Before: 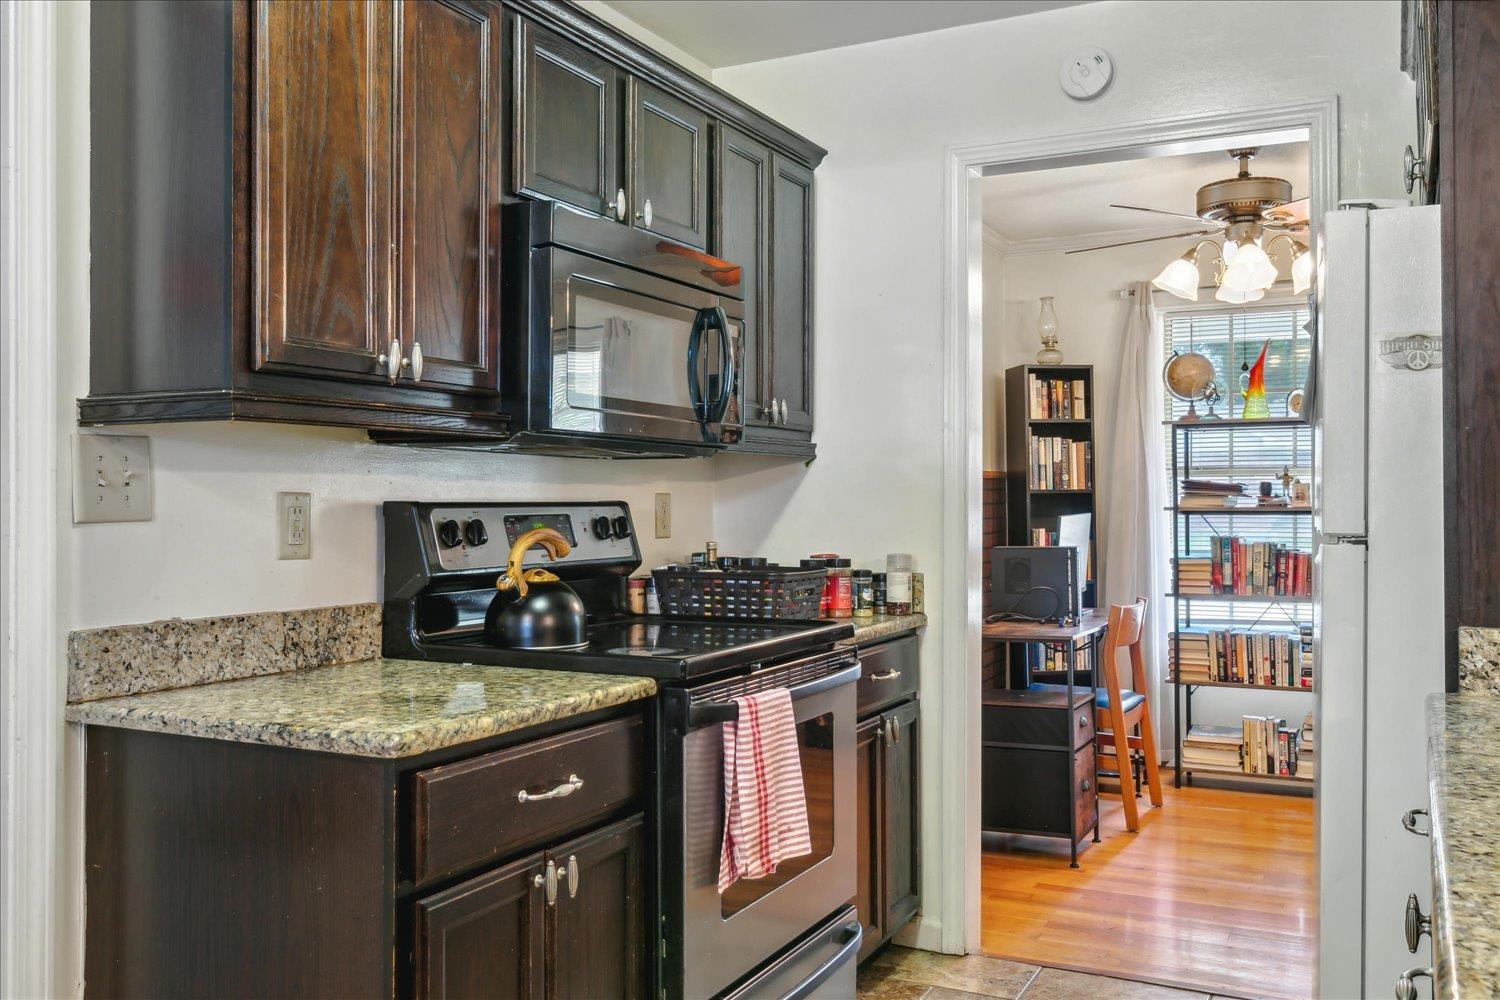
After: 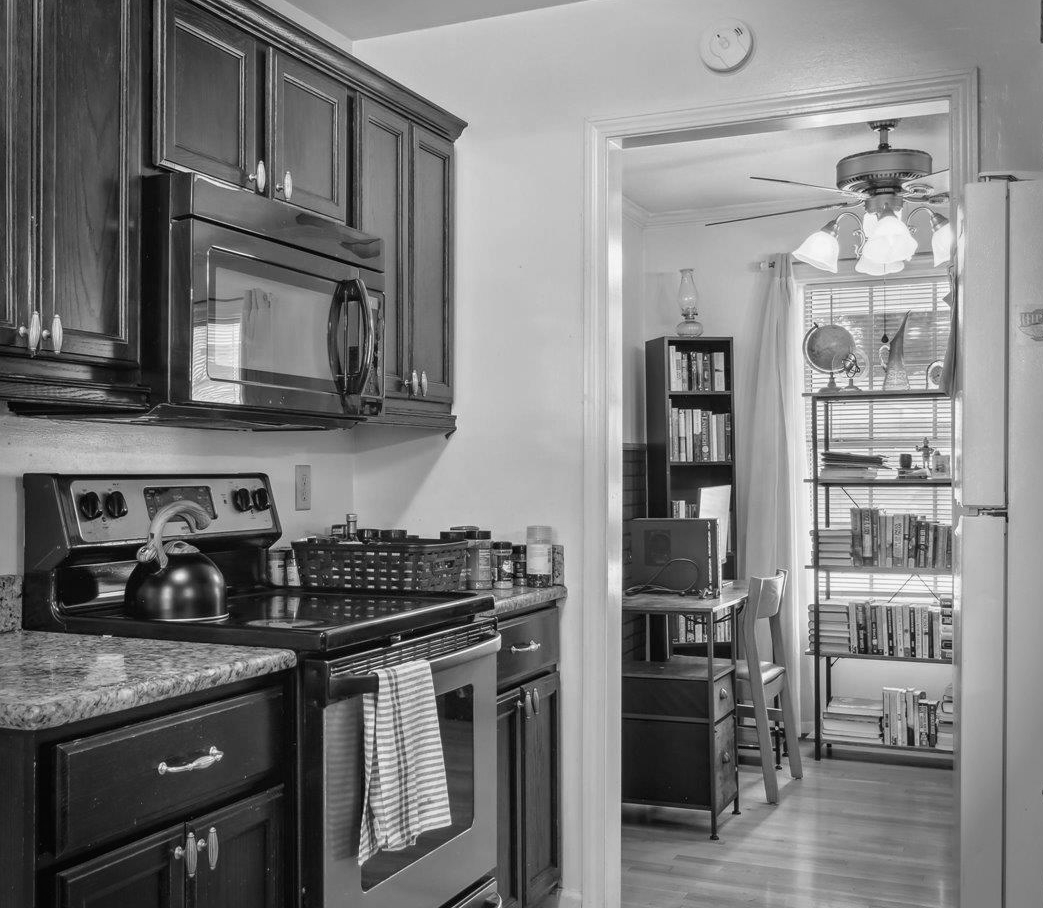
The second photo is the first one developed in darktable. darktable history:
vignetting: fall-off start 88.03%, fall-off radius 24.9%
color calibration: output gray [0.22, 0.42, 0.37, 0], gray › normalize channels true, illuminant same as pipeline (D50), adaptation XYZ, x 0.346, y 0.359, gamut compression 0
crop and rotate: left 24.034%, top 2.838%, right 6.406%, bottom 6.299%
